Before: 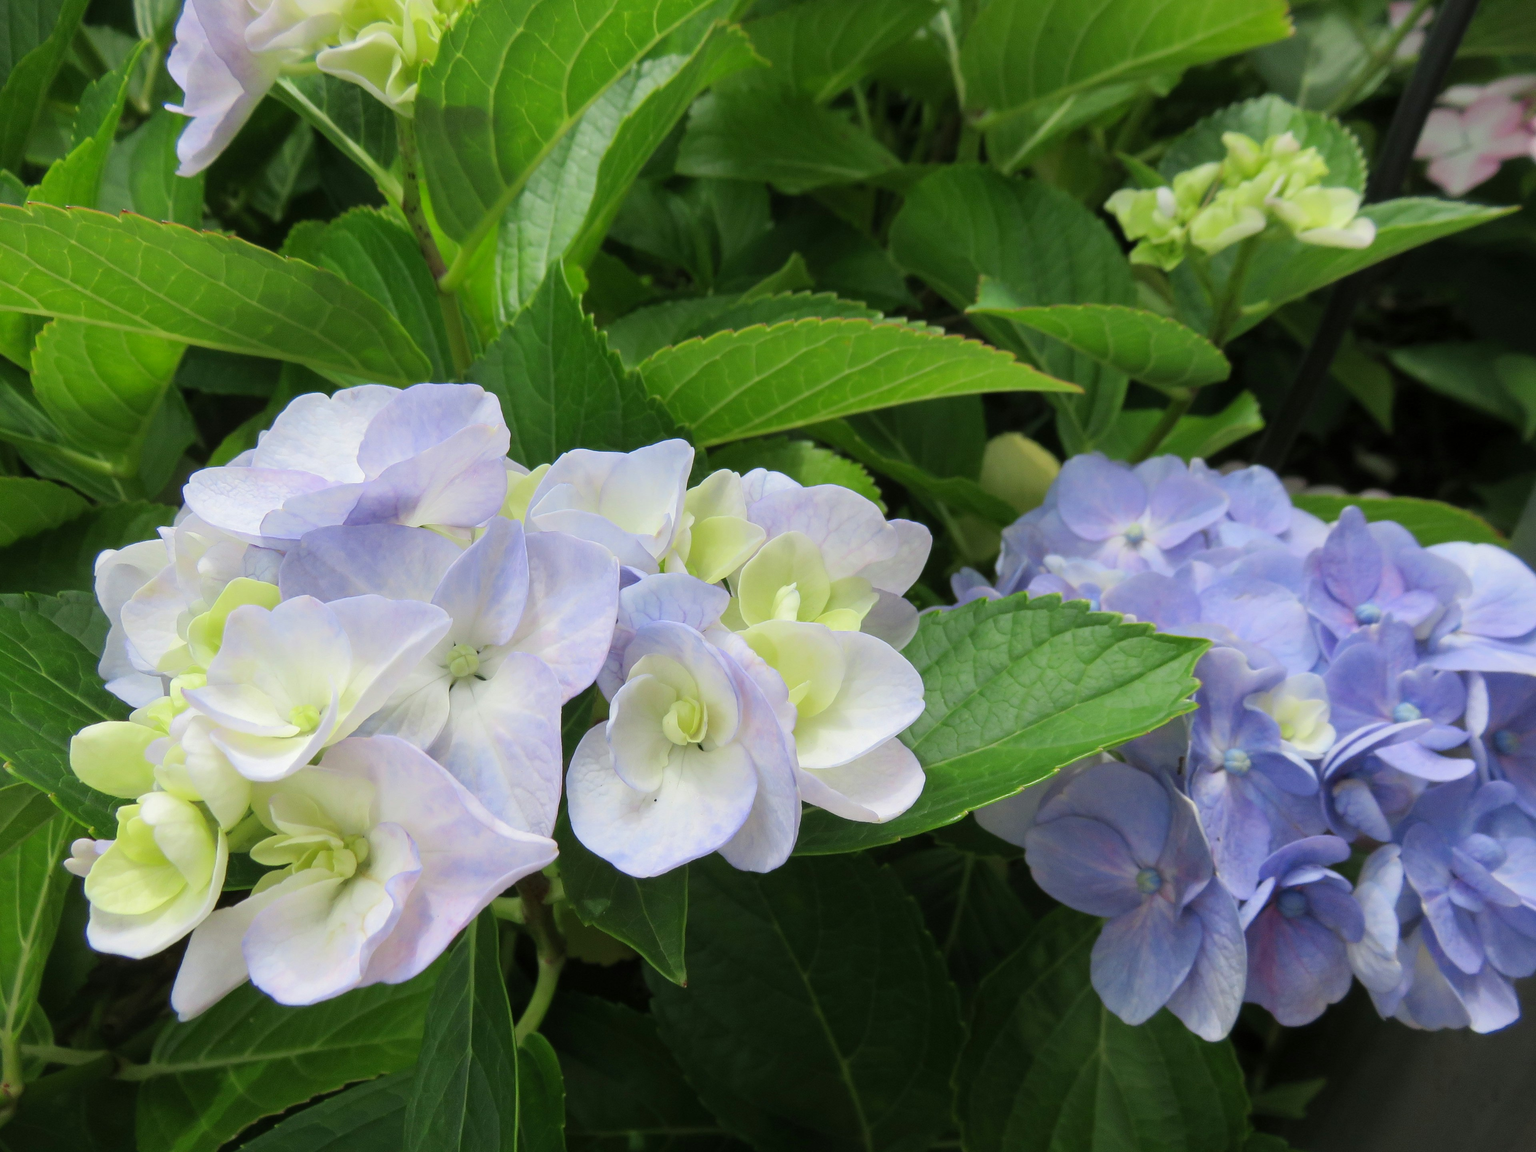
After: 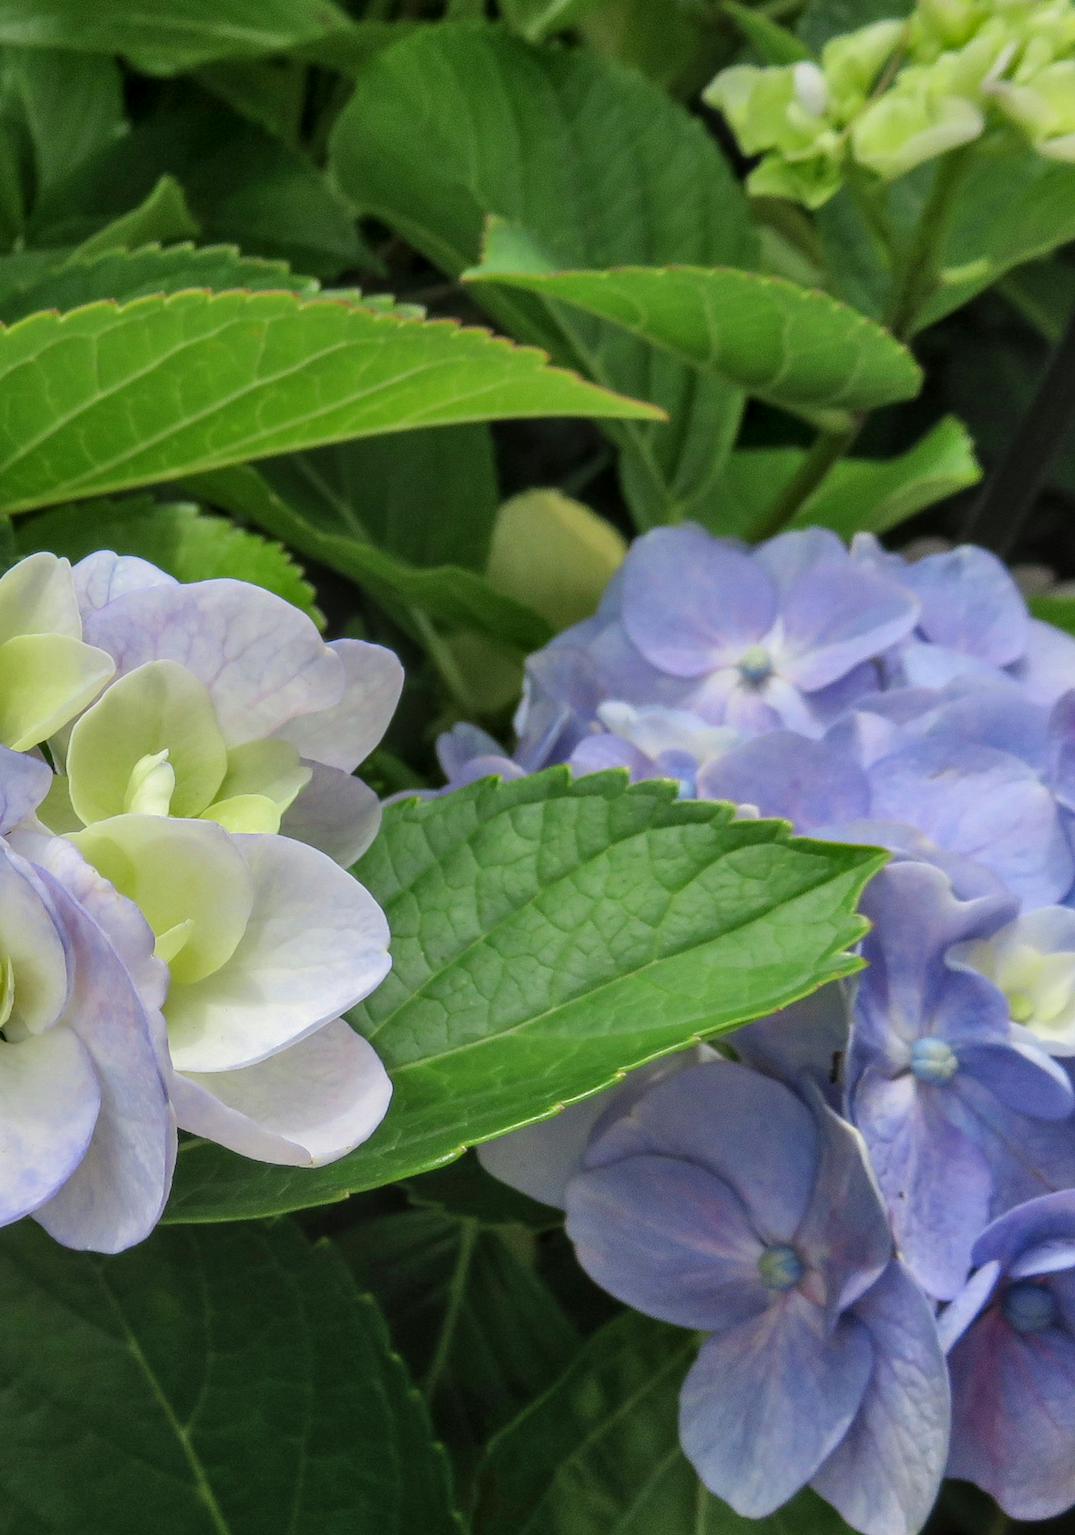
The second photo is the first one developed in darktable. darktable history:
crop: left 45.565%, top 13.135%, right 14.097%, bottom 10.069%
local contrast: highlights 5%, shadows 1%, detail 133%
shadows and highlights: highlights color adjustment 39.99%, low approximation 0.01, soften with gaussian
